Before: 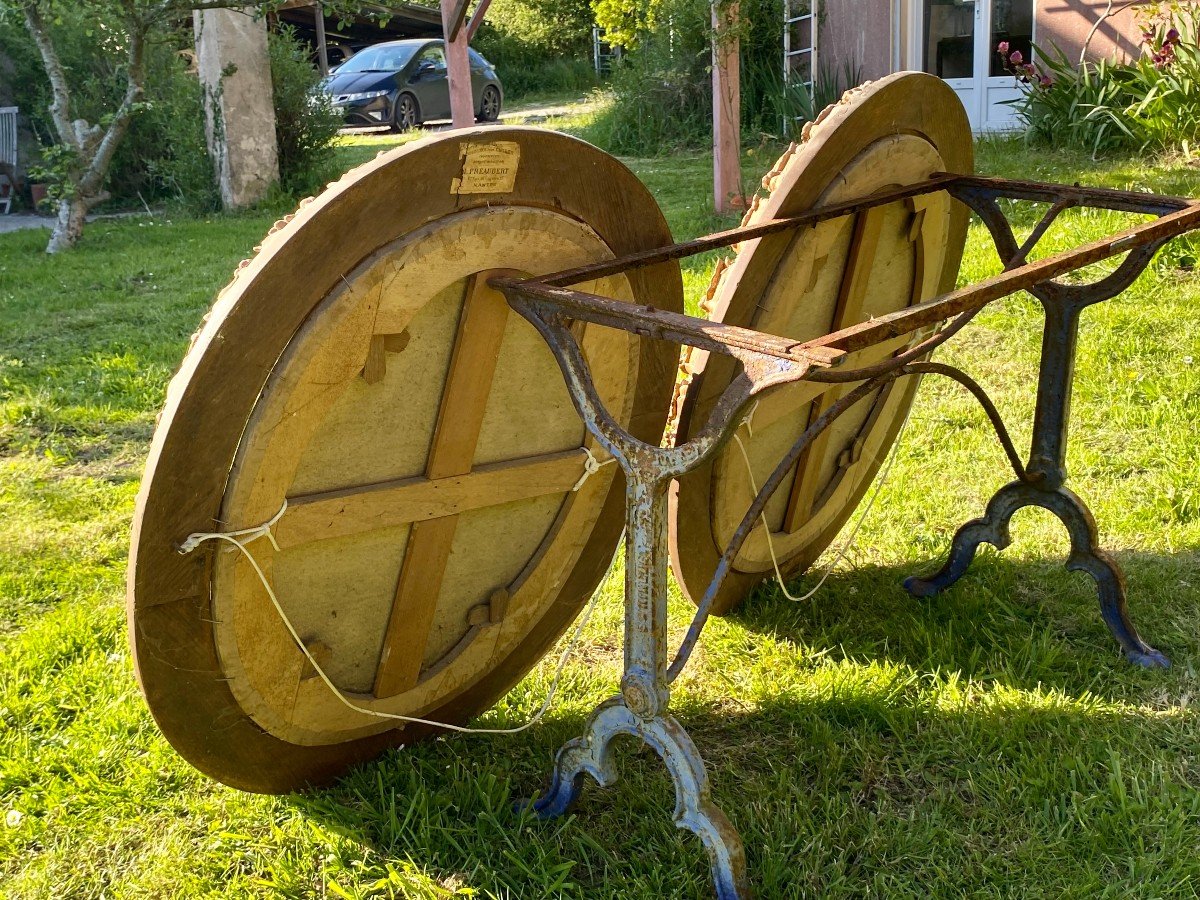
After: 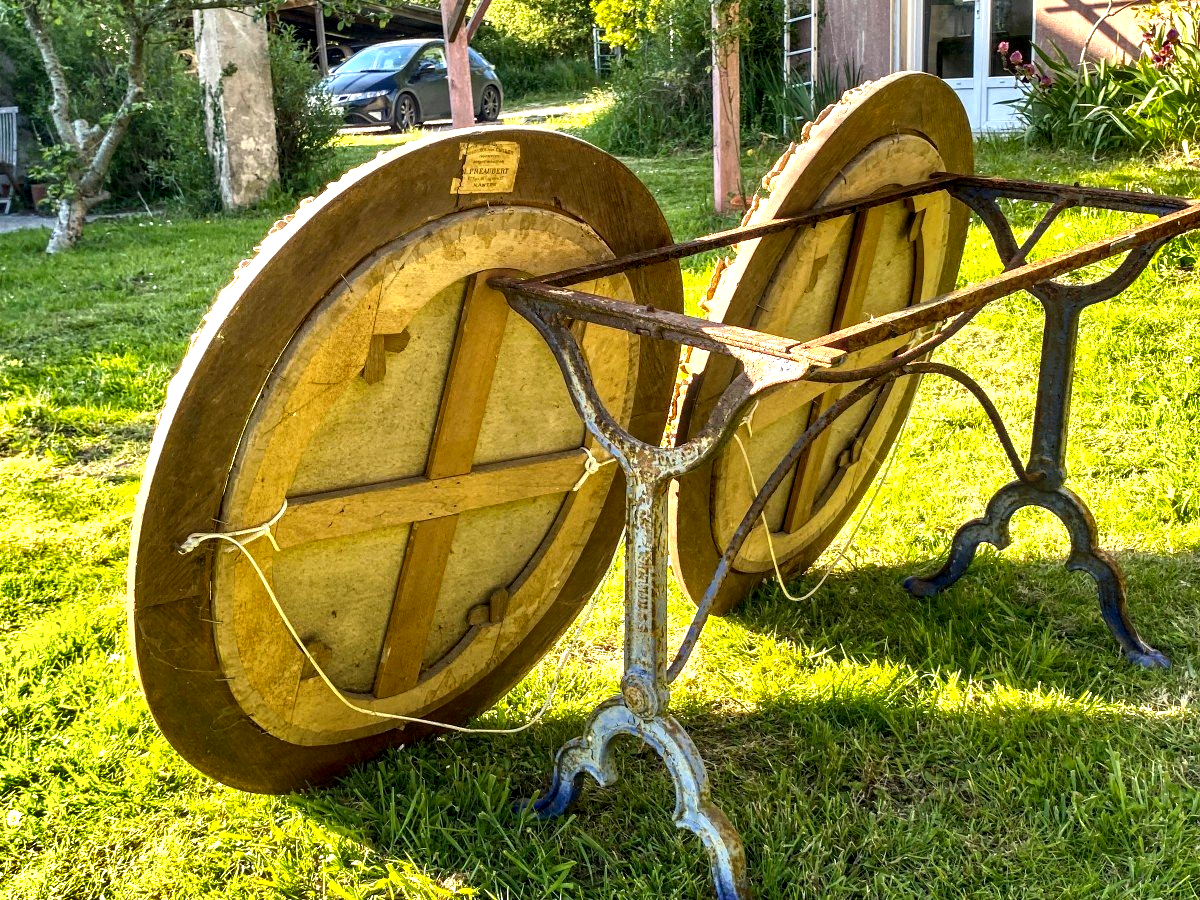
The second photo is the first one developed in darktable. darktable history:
exposure: exposure 0.374 EV, compensate highlight preservation false
shadows and highlights: soften with gaussian
color balance rgb: highlights gain › luminance 5.711%, highlights gain › chroma 1.211%, highlights gain › hue 92.12°, linear chroma grading › global chroma 8.441%, perceptual saturation grading › global saturation 0.463%, perceptual brilliance grading › global brilliance 1.927%, perceptual brilliance grading › highlights 7.557%, perceptual brilliance grading › shadows -4.005%
local contrast: detail 144%
